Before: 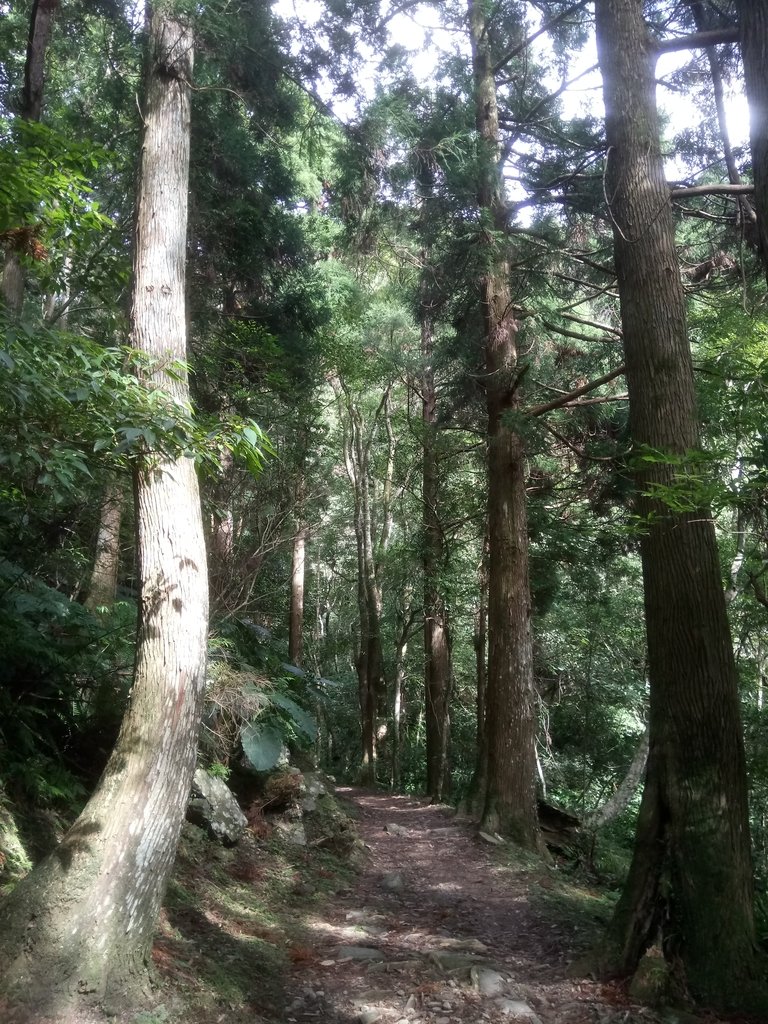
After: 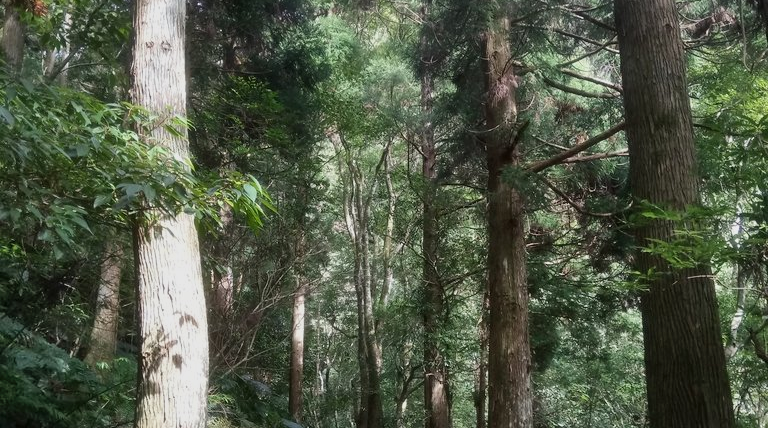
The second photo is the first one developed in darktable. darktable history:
shadows and highlights: shadows 80.73, white point adjustment -9.07, highlights -61.46, soften with gaussian
crop and rotate: top 23.84%, bottom 34.294%
tone equalizer: on, module defaults
